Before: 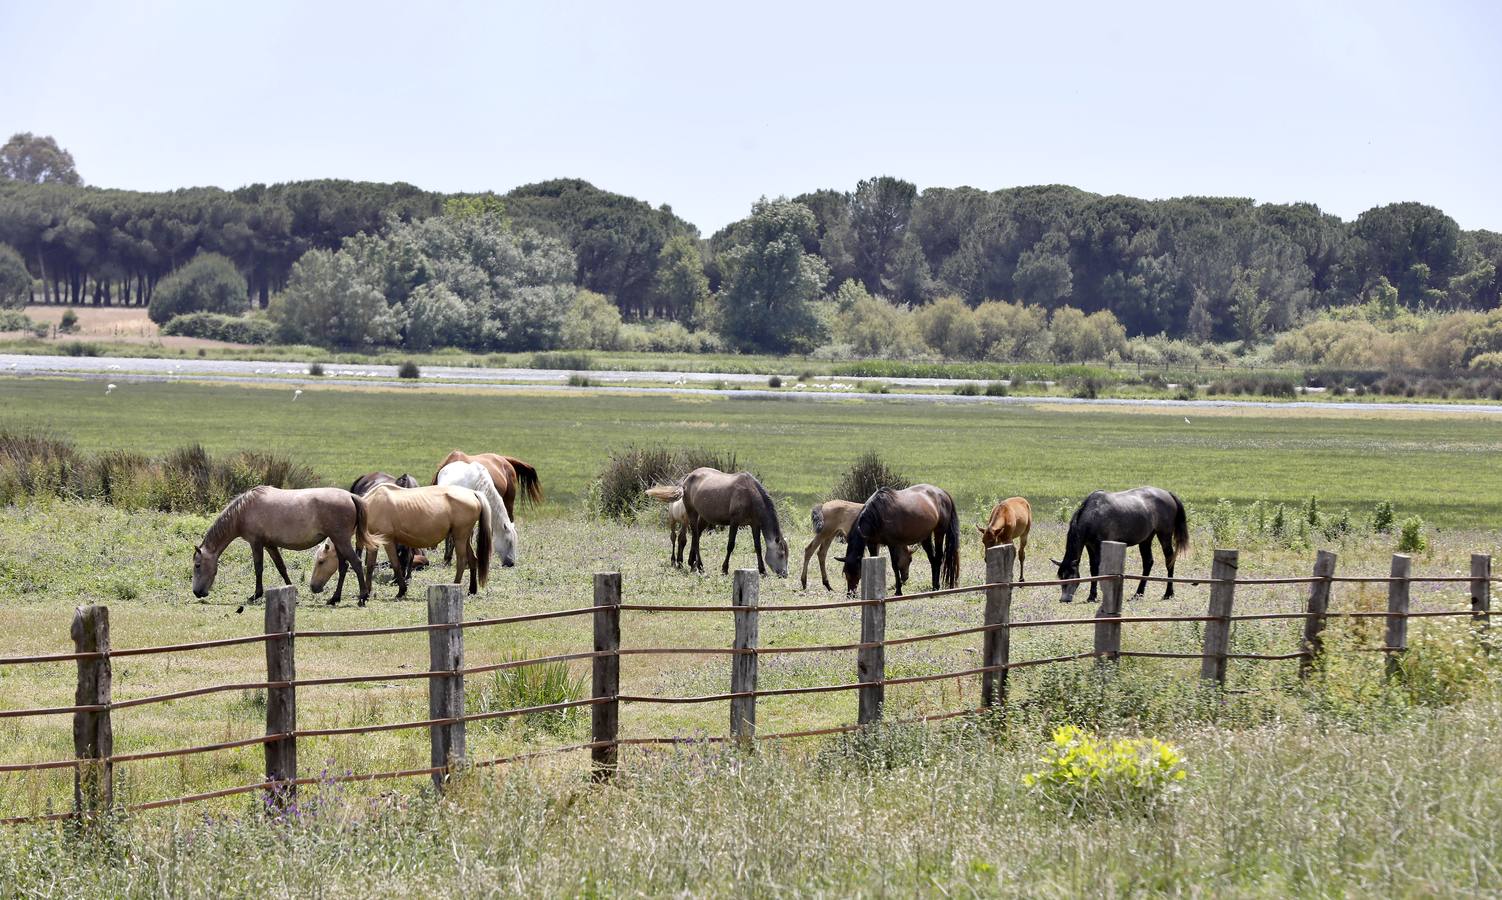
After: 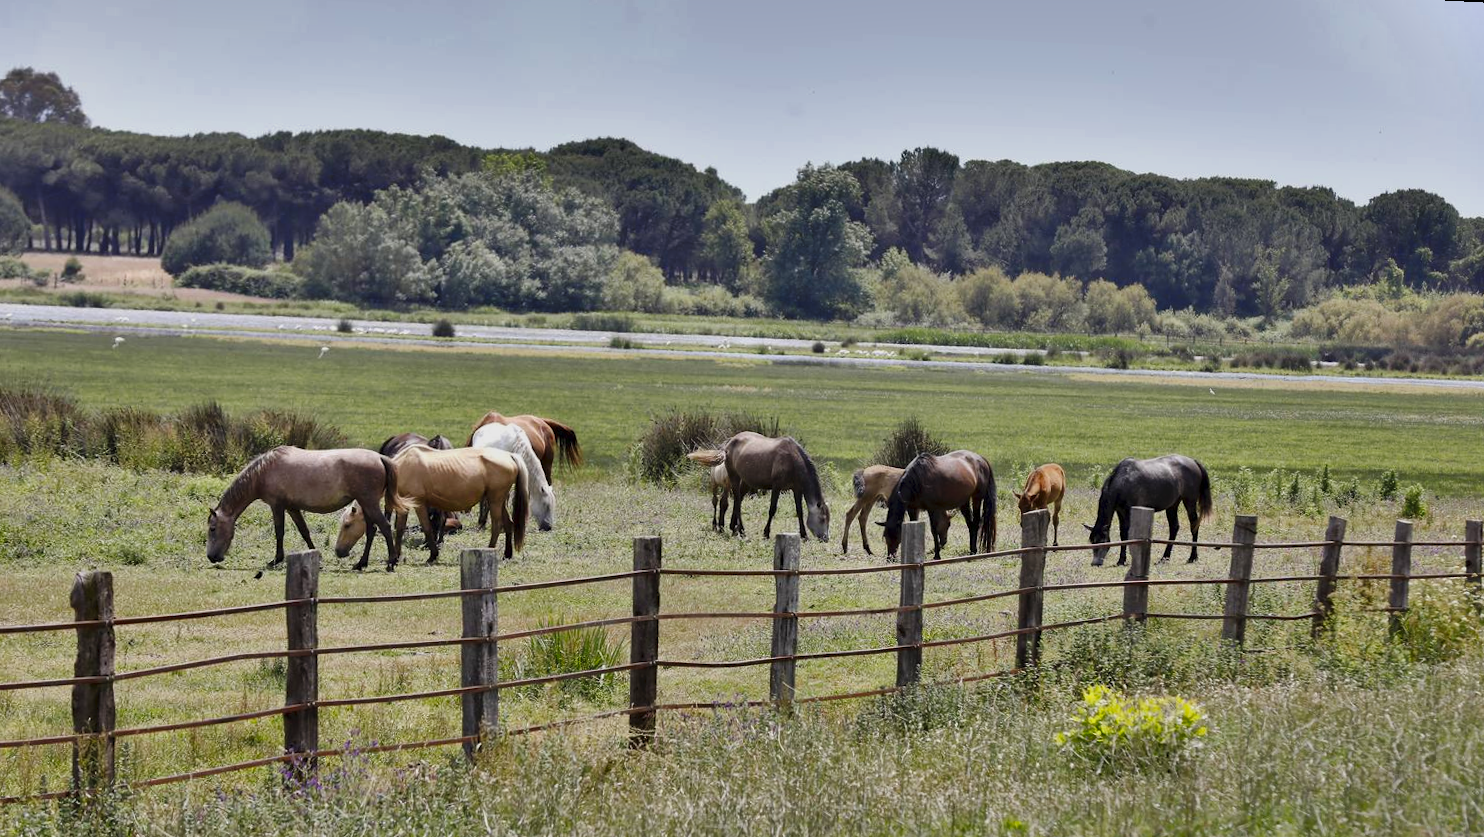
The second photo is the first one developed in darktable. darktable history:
tone curve: curves: ch0 [(0, 0) (0.003, 0.005) (0.011, 0.021) (0.025, 0.042) (0.044, 0.065) (0.069, 0.074) (0.1, 0.092) (0.136, 0.123) (0.177, 0.159) (0.224, 0.2) (0.277, 0.252) (0.335, 0.32) (0.399, 0.392) (0.468, 0.468) (0.543, 0.549) (0.623, 0.638) (0.709, 0.721) (0.801, 0.812) (0.898, 0.896) (1, 1)], preserve colors none
tone equalizer: on, module defaults
rotate and perspective: rotation 0.679°, lens shift (horizontal) 0.136, crop left 0.009, crop right 0.991, crop top 0.078, crop bottom 0.95
shadows and highlights: shadows 80.73, white point adjustment -9.07, highlights -61.46, soften with gaussian
